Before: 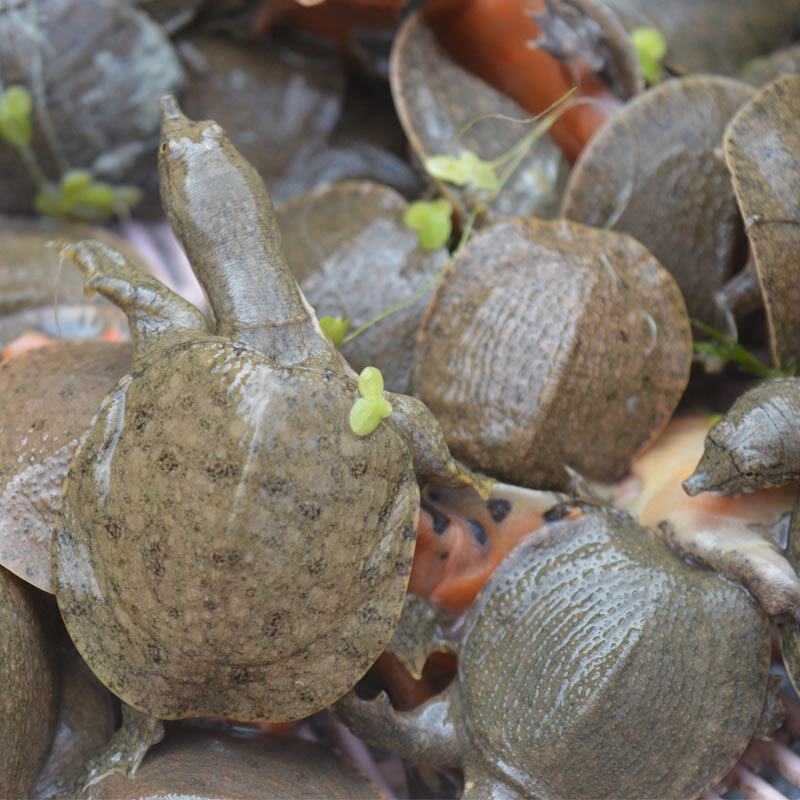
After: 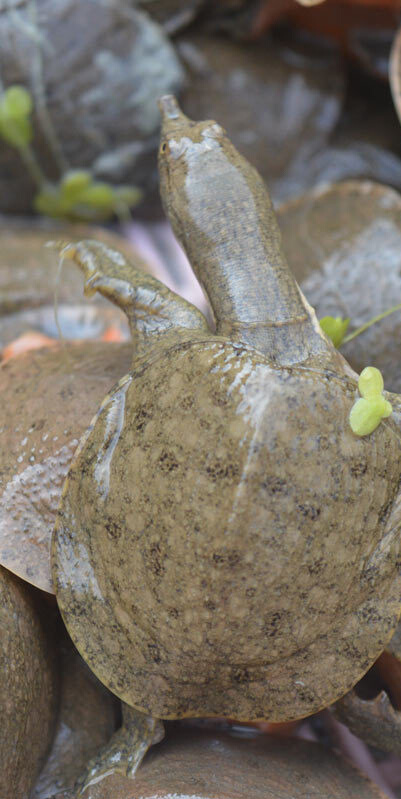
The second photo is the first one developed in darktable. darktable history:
crop and rotate: left 0.032%, top 0%, right 49.733%
